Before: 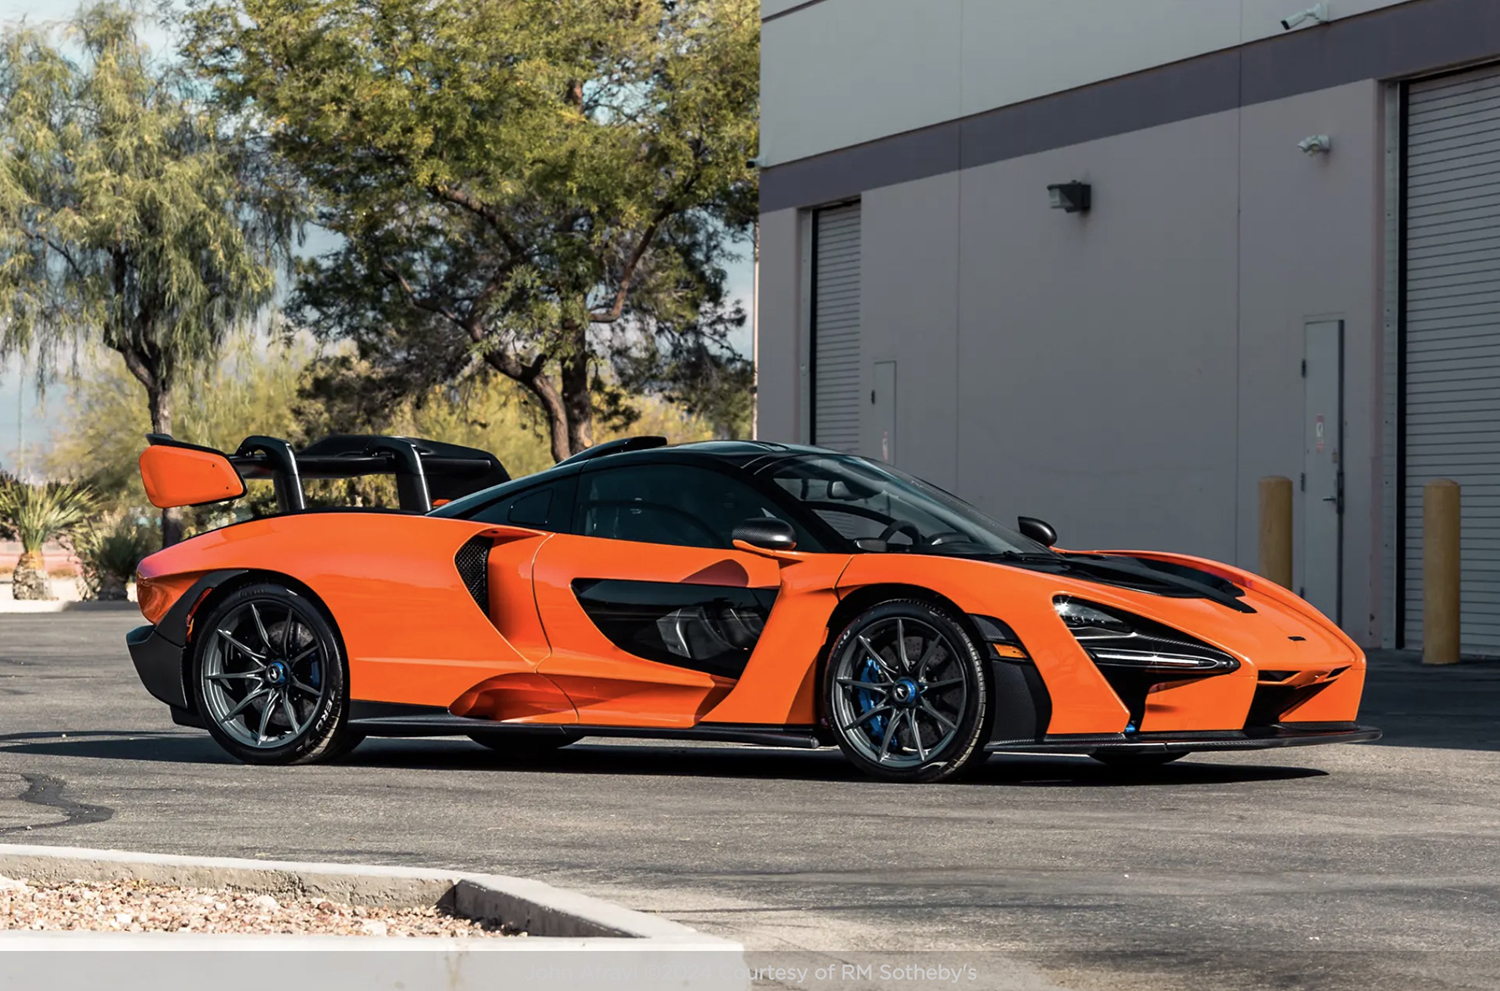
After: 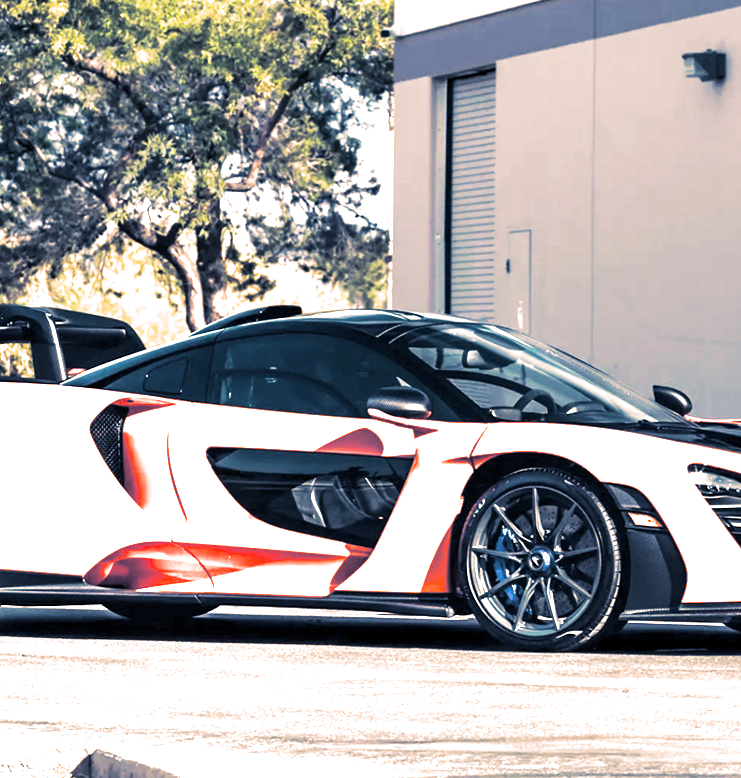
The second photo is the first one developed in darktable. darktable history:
exposure: exposure 2.04 EV, compensate highlight preservation false
split-toning: shadows › hue 226.8°, shadows › saturation 0.56, highlights › hue 28.8°, balance -40, compress 0%
crop and rotate: angle 0.02°, left 24.353%, top 13.219%, right 26.156%, bottom 8.224%
